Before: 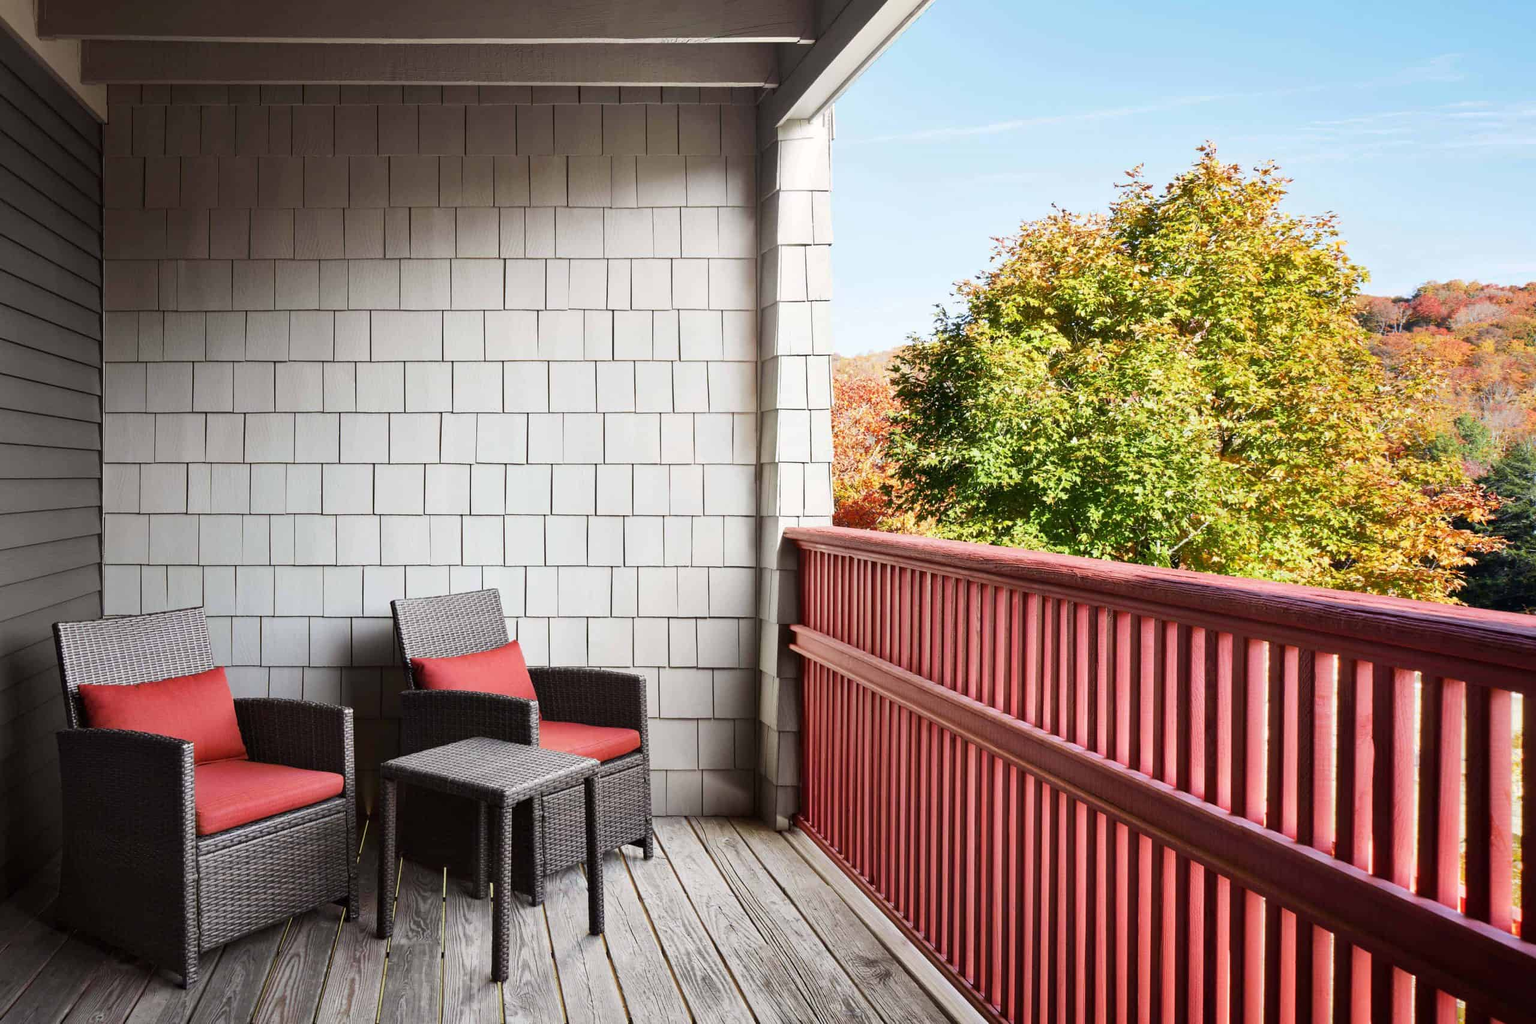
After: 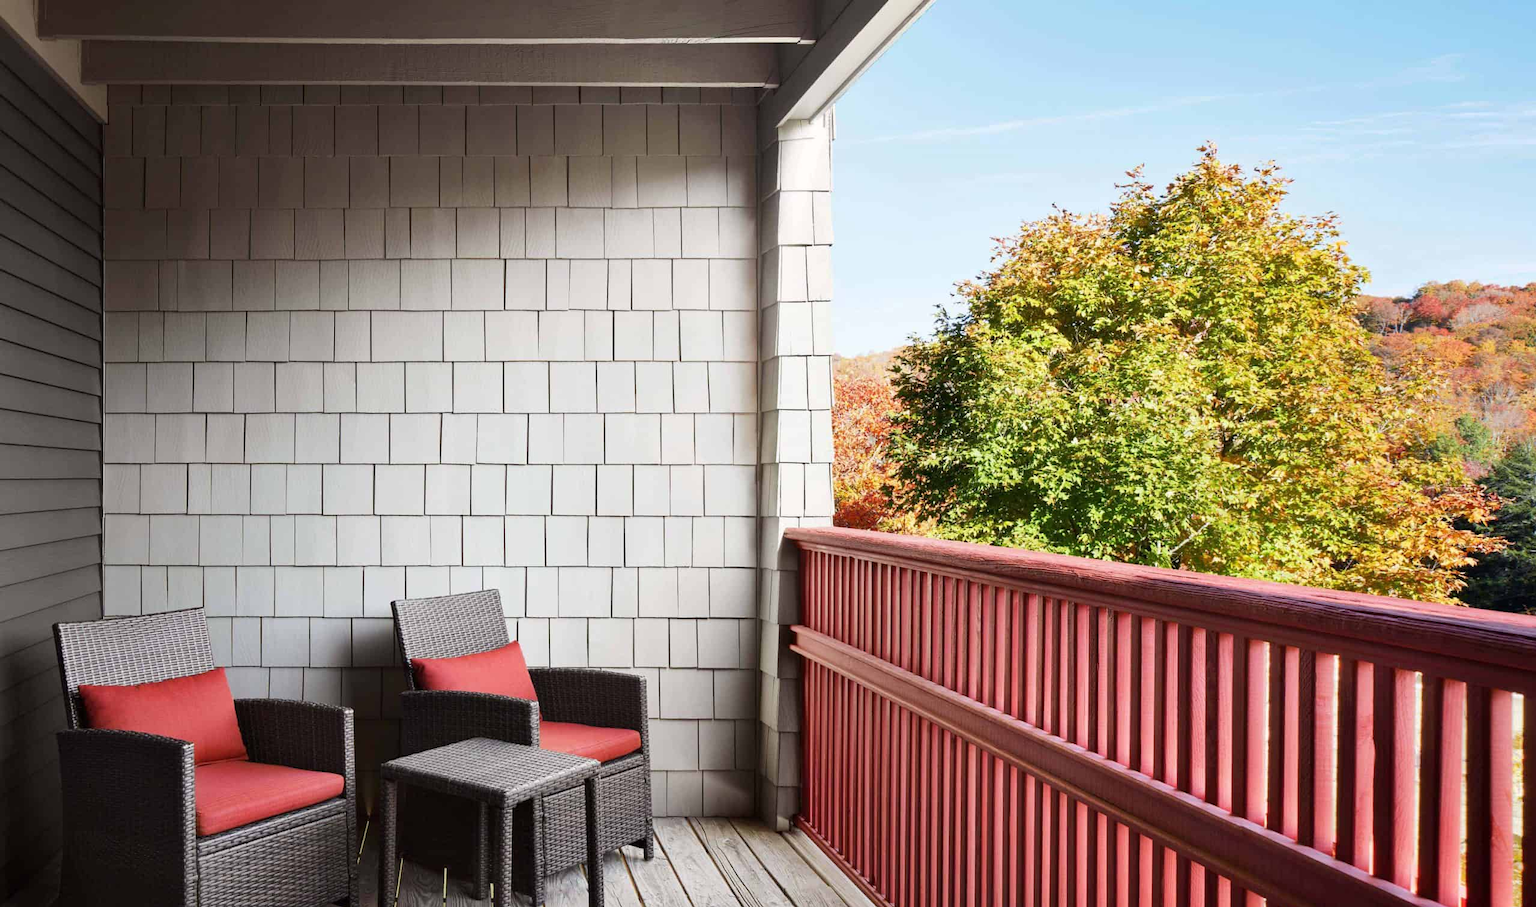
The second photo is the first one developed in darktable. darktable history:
crop and rotate: top 0%, bottom 11.381%
